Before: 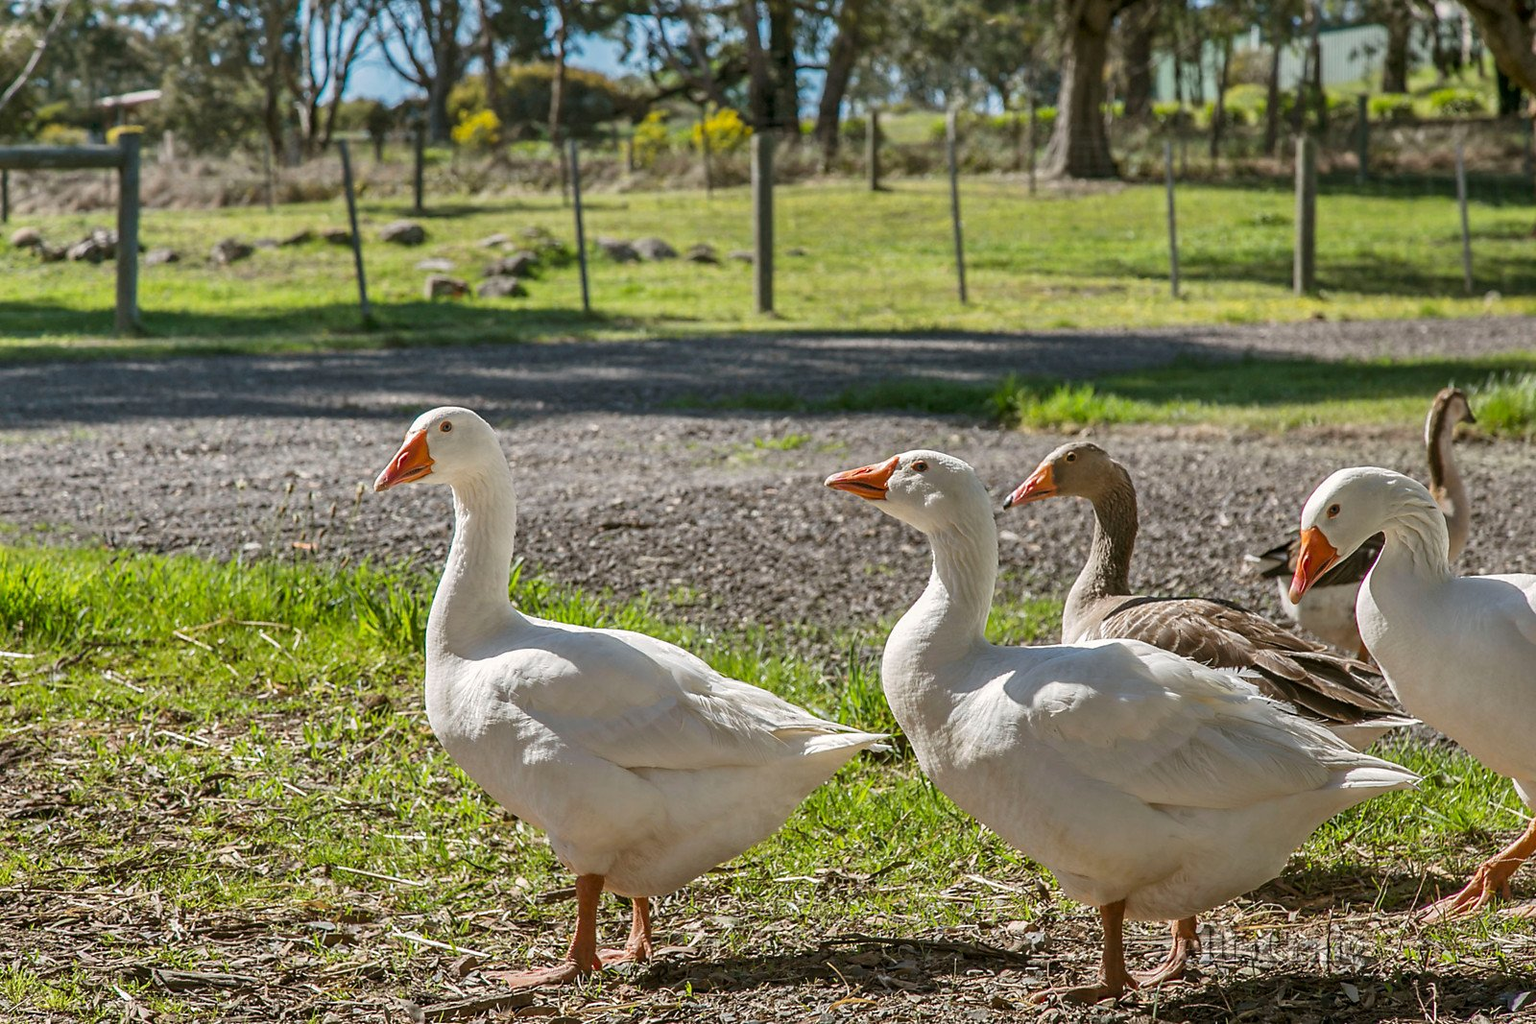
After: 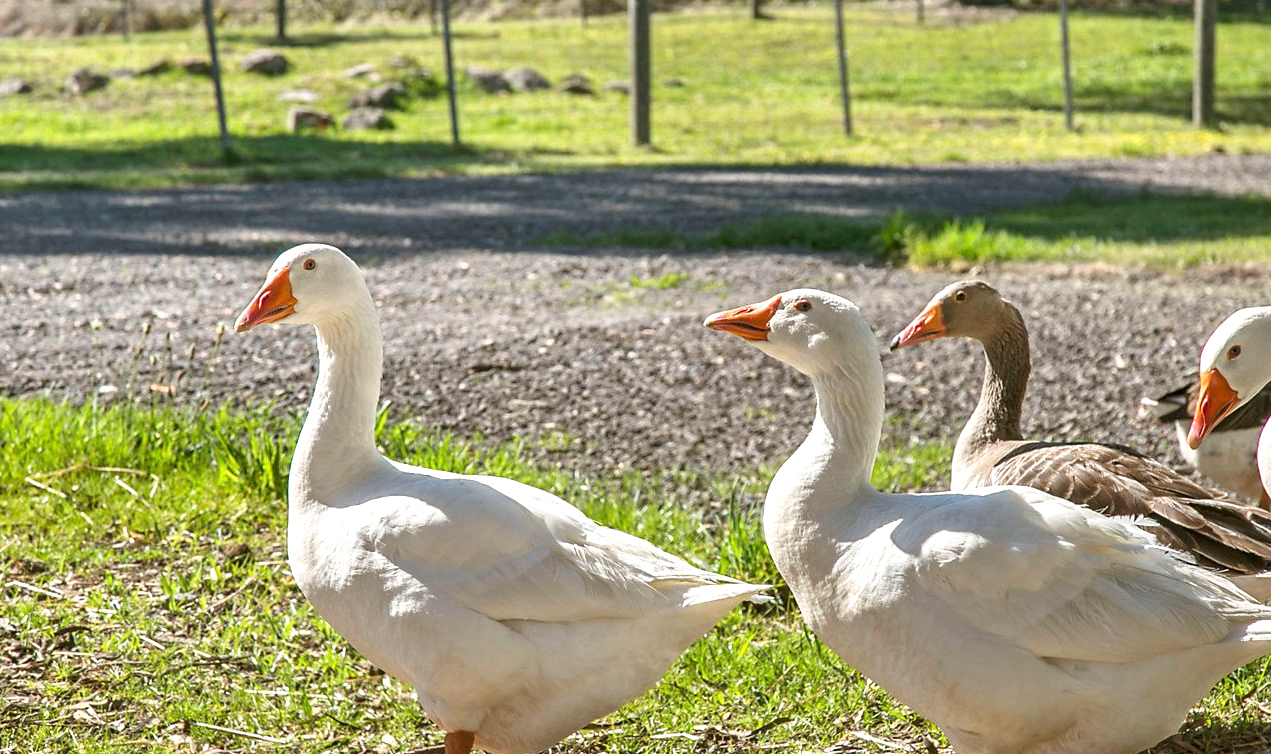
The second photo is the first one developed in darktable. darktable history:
exposure: black level correction 0, exposure 0.6 EV, compensate exposure bias true, compensate highlight preservation false
crop: left 9.712%, top 16.928%, right 10.845%, bottom 12.332%
